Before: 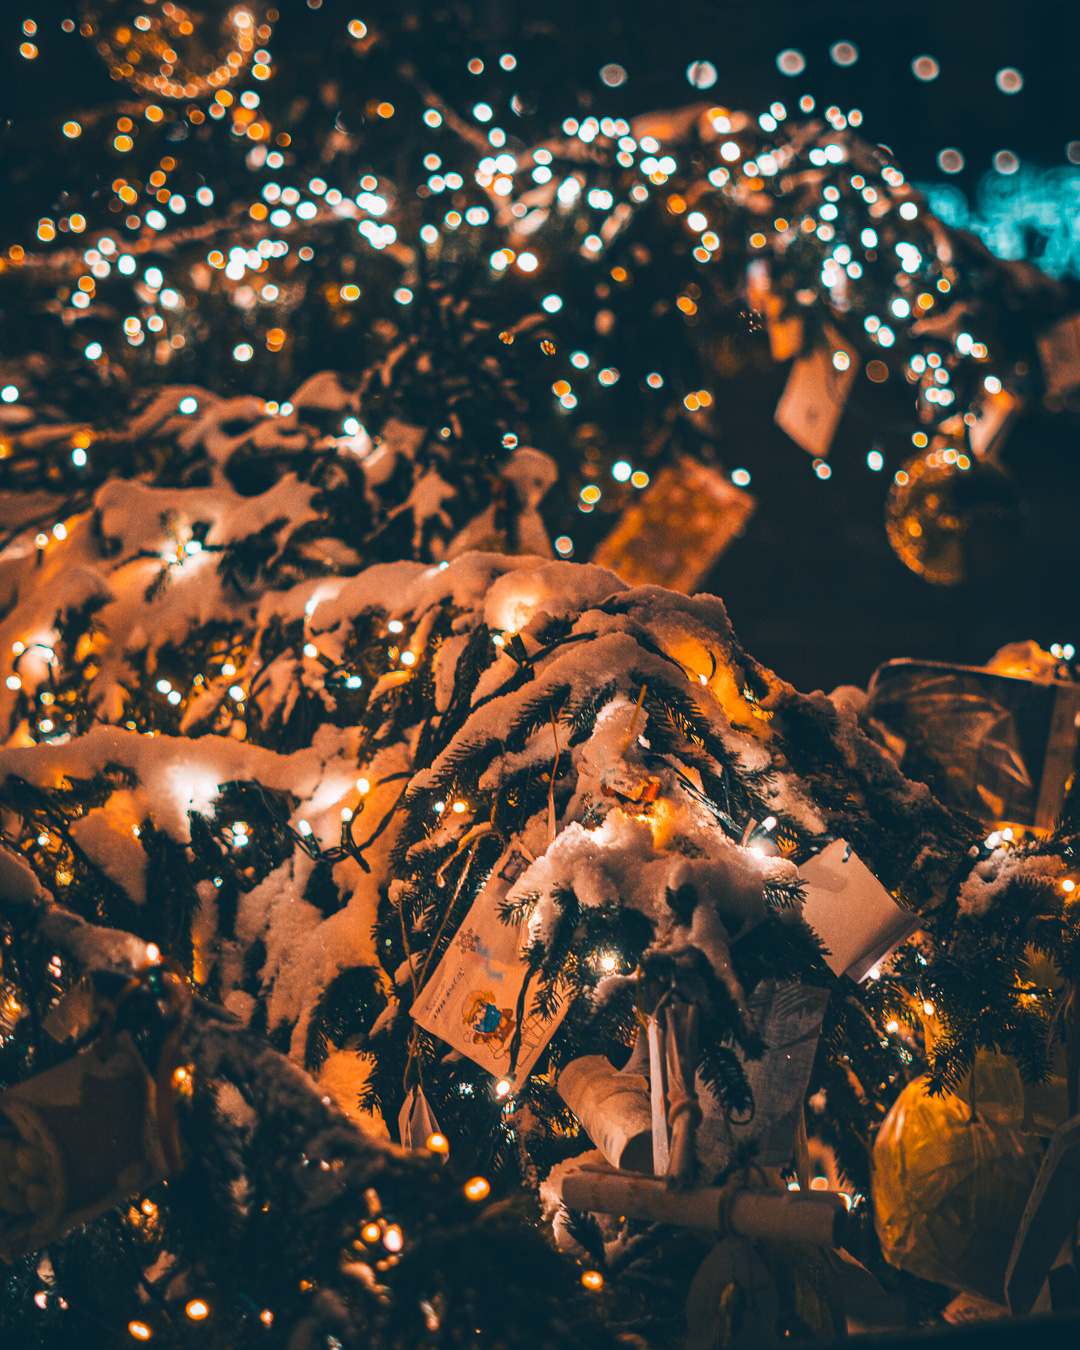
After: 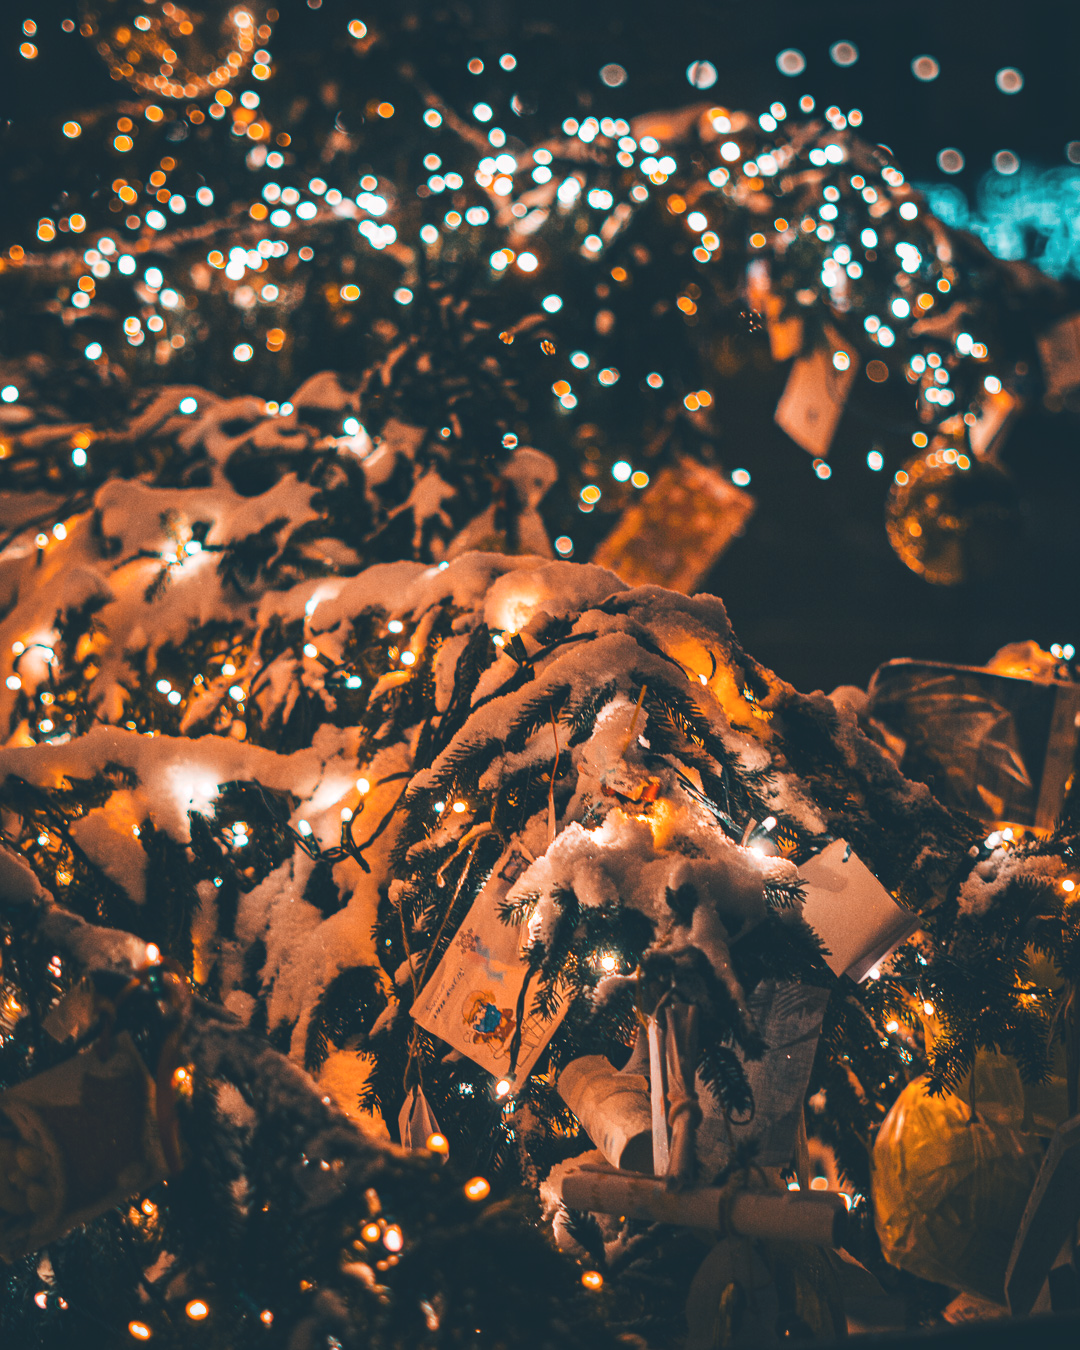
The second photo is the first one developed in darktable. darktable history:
exposure: black level correction -0.007, exposure 0.072 EV, compensate highlight preservation false
